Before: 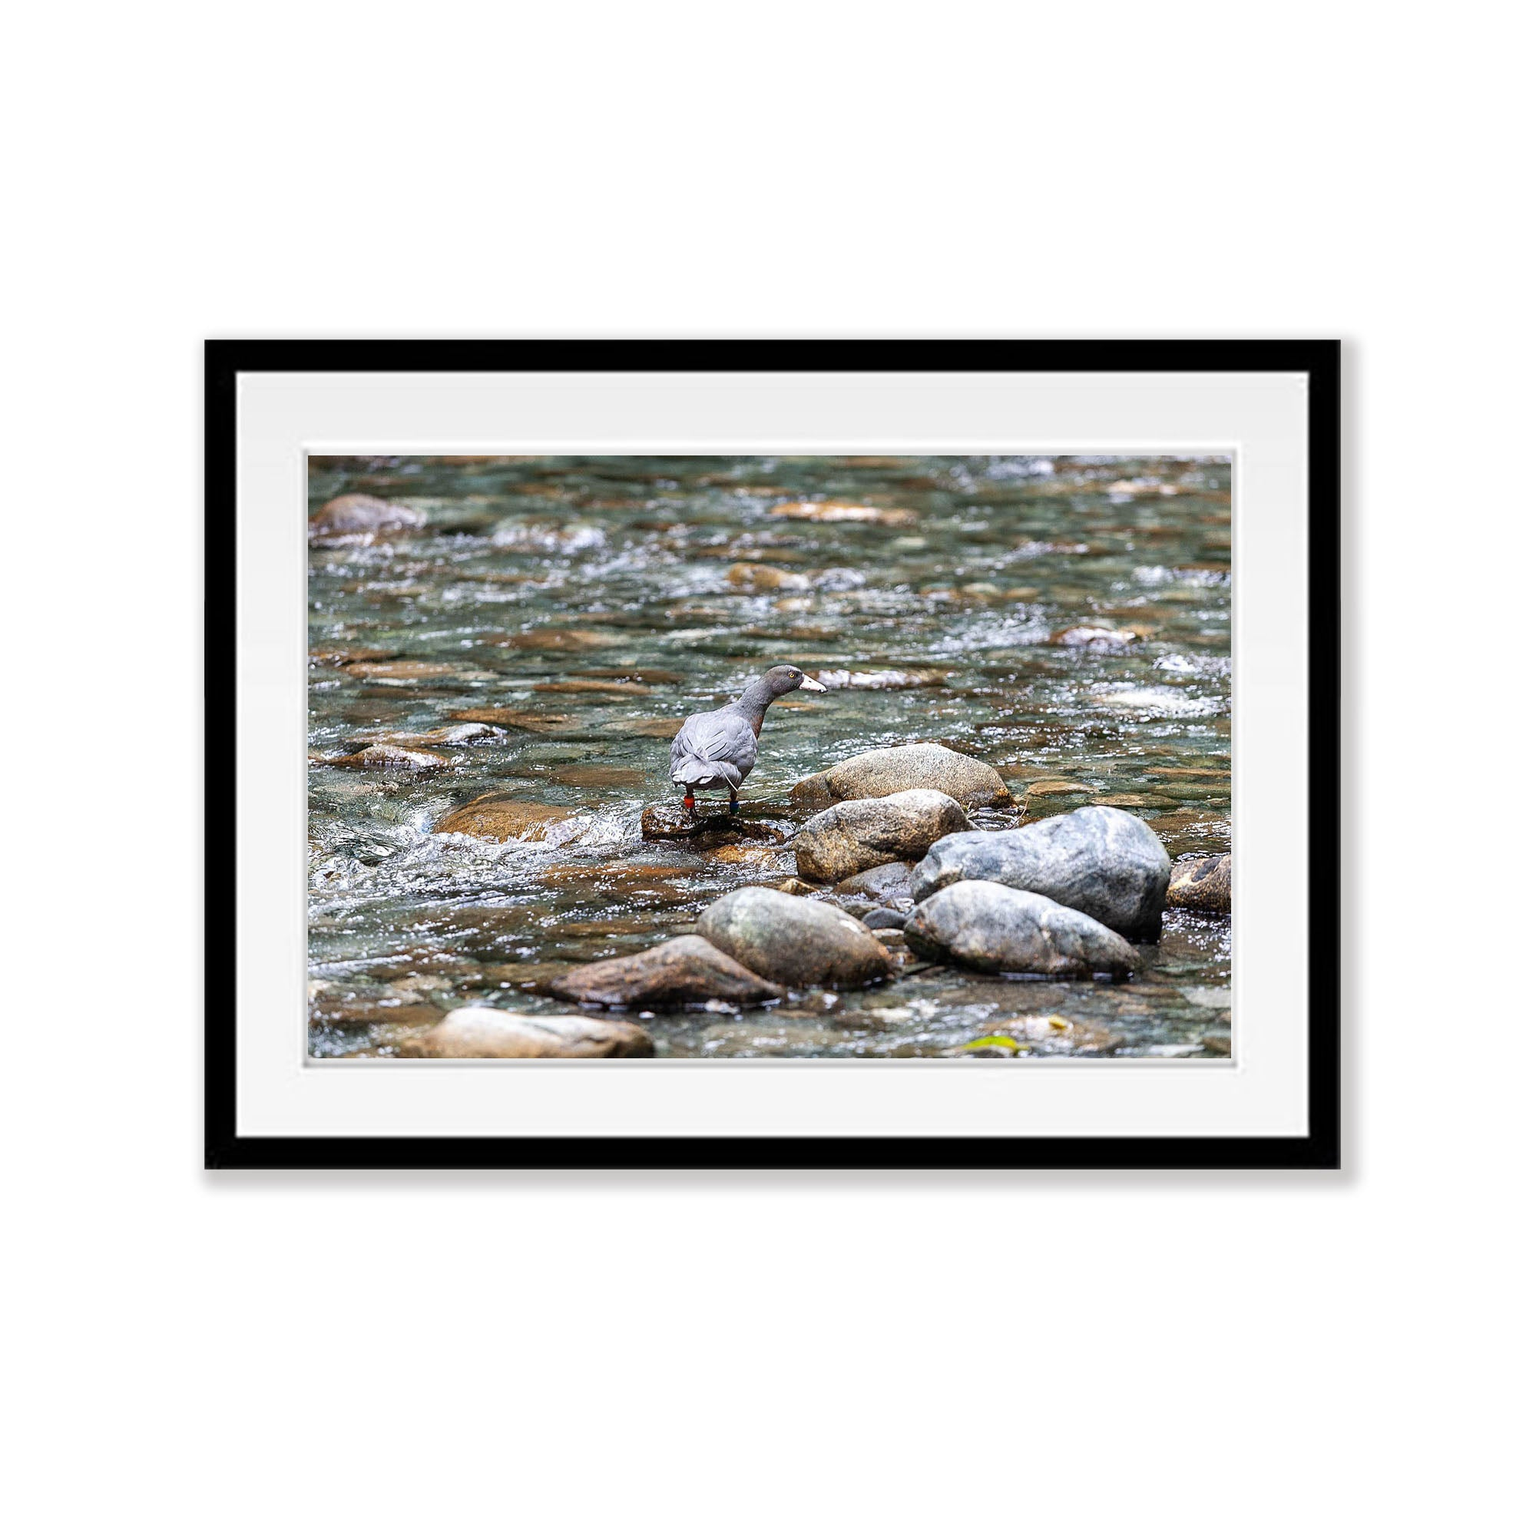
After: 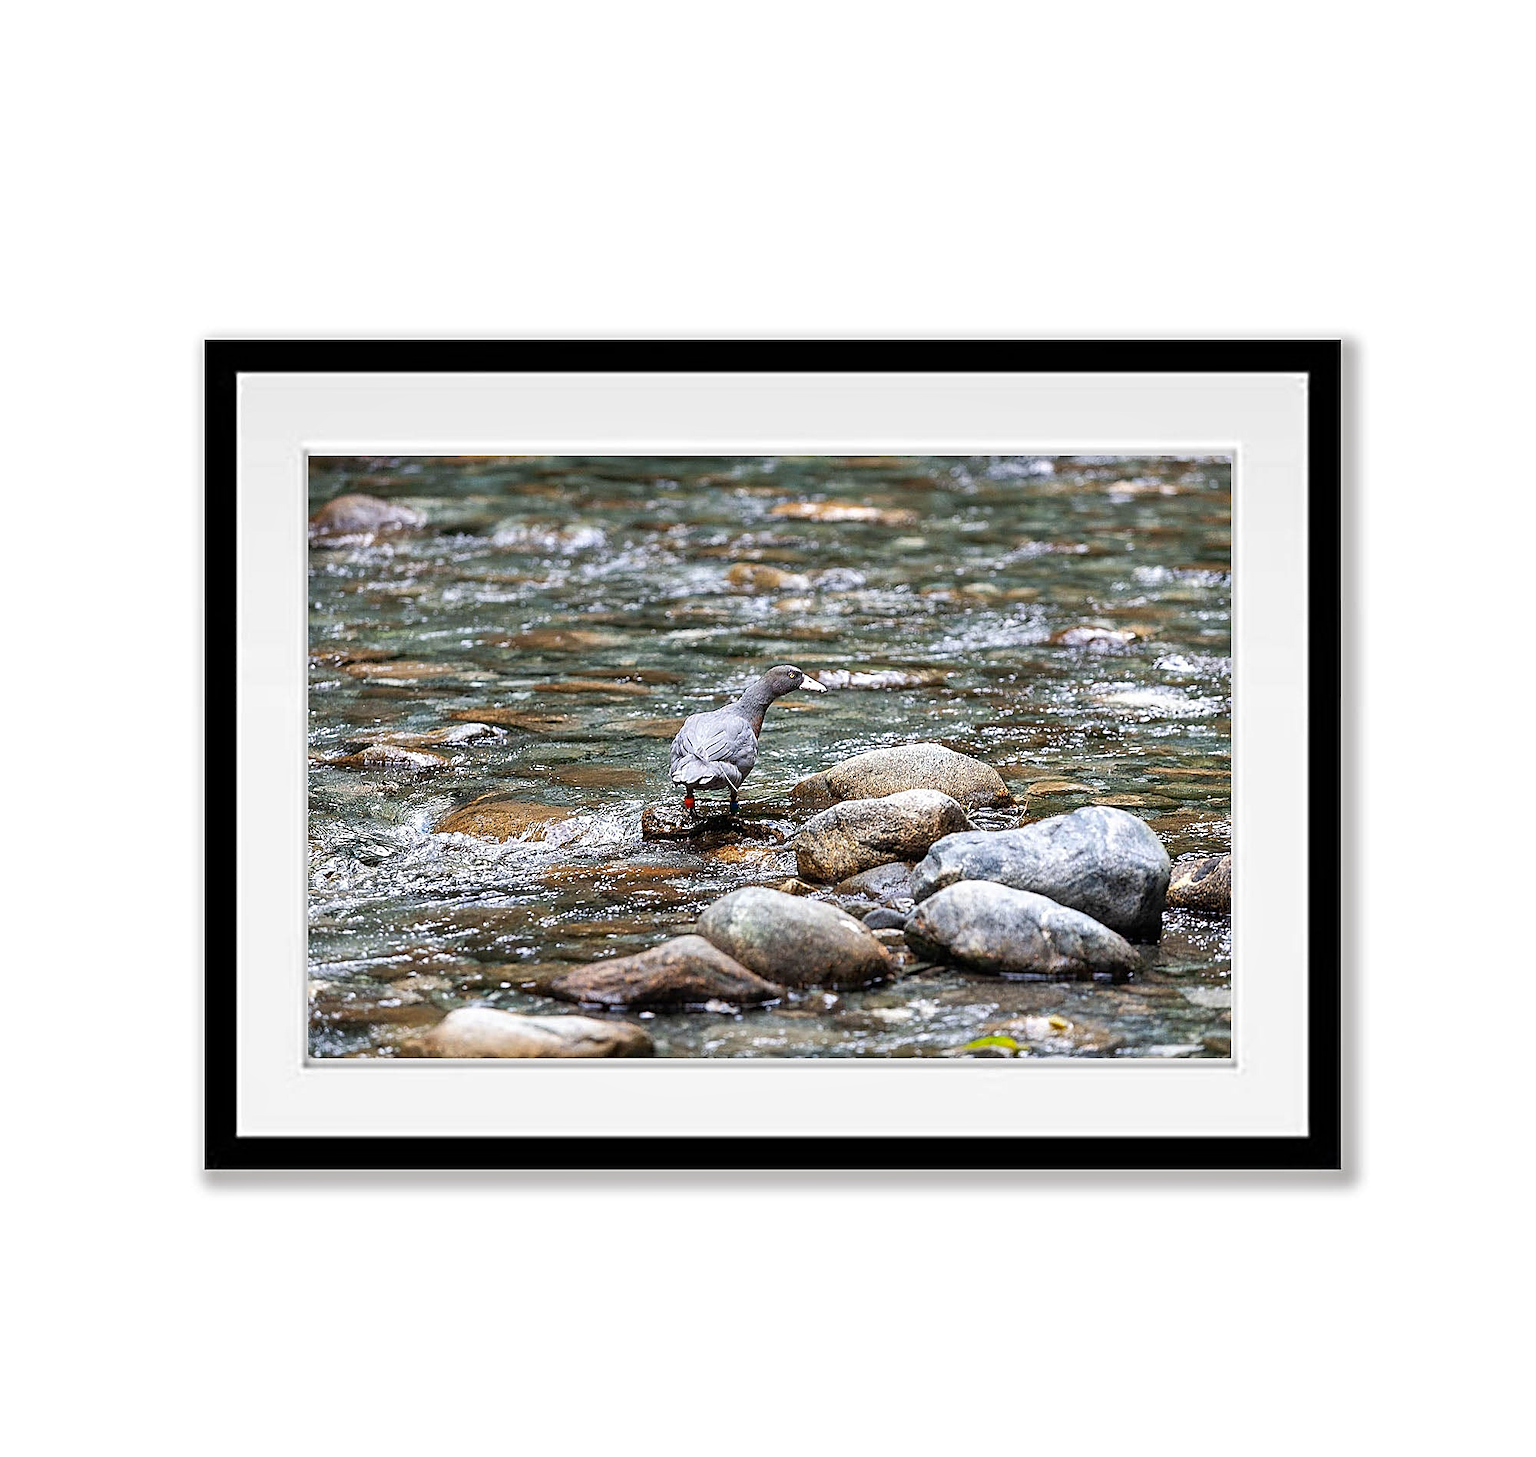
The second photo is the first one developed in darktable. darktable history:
crop and rotate: top 0%, bottom 5.097%
sharpen: on, module defaults
shadows and highlights: soften with gaussian
exposure: compensate highlight preservation false
vibrance: on, module defaults
